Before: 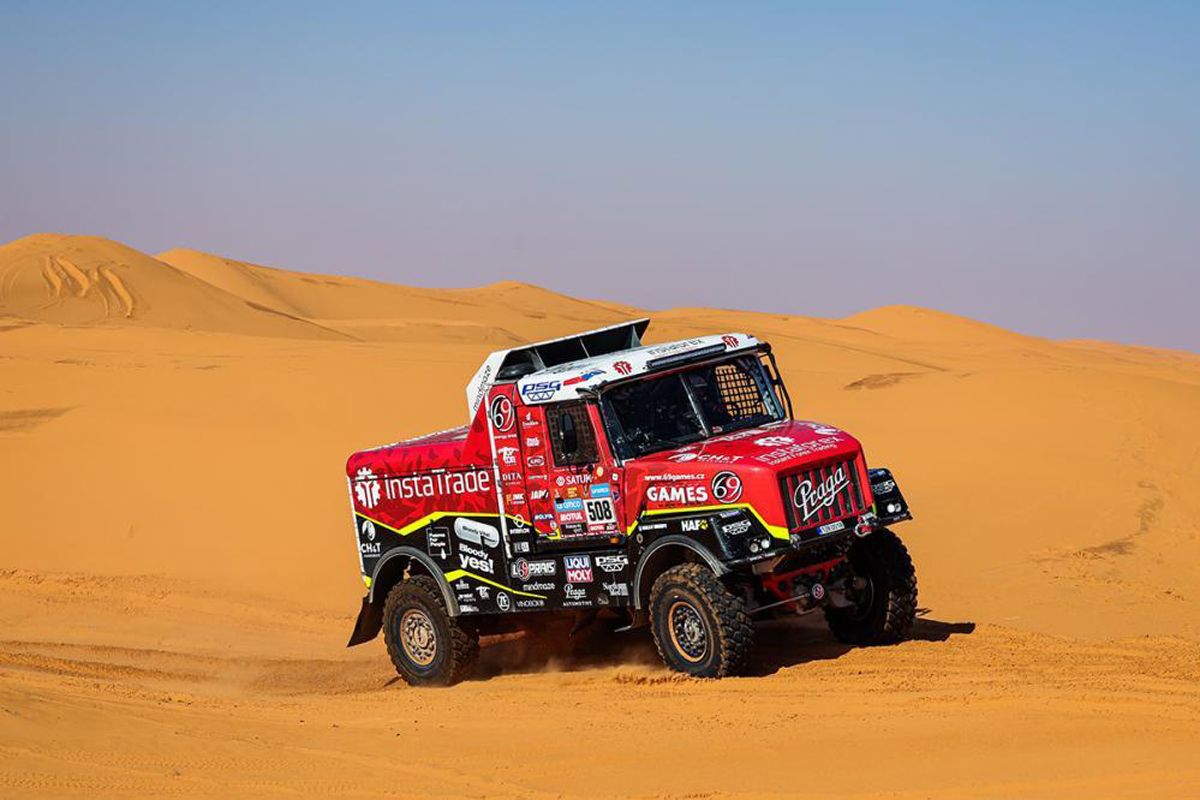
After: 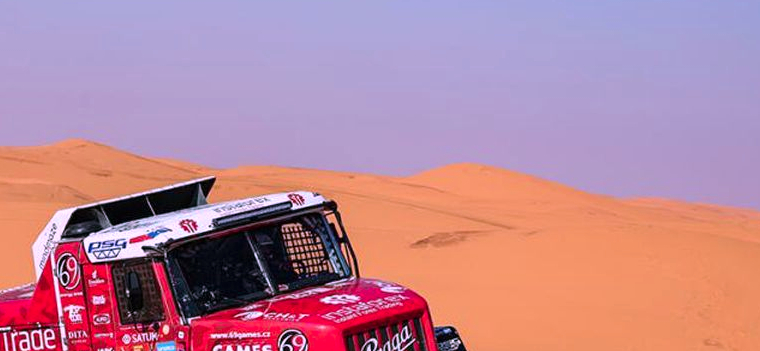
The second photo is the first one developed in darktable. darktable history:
crop: left 36.241%, top 17.783%, right 0.36%, bottom 38.293%
color correction: highlights a* 16.09, highlights b* -20.65
